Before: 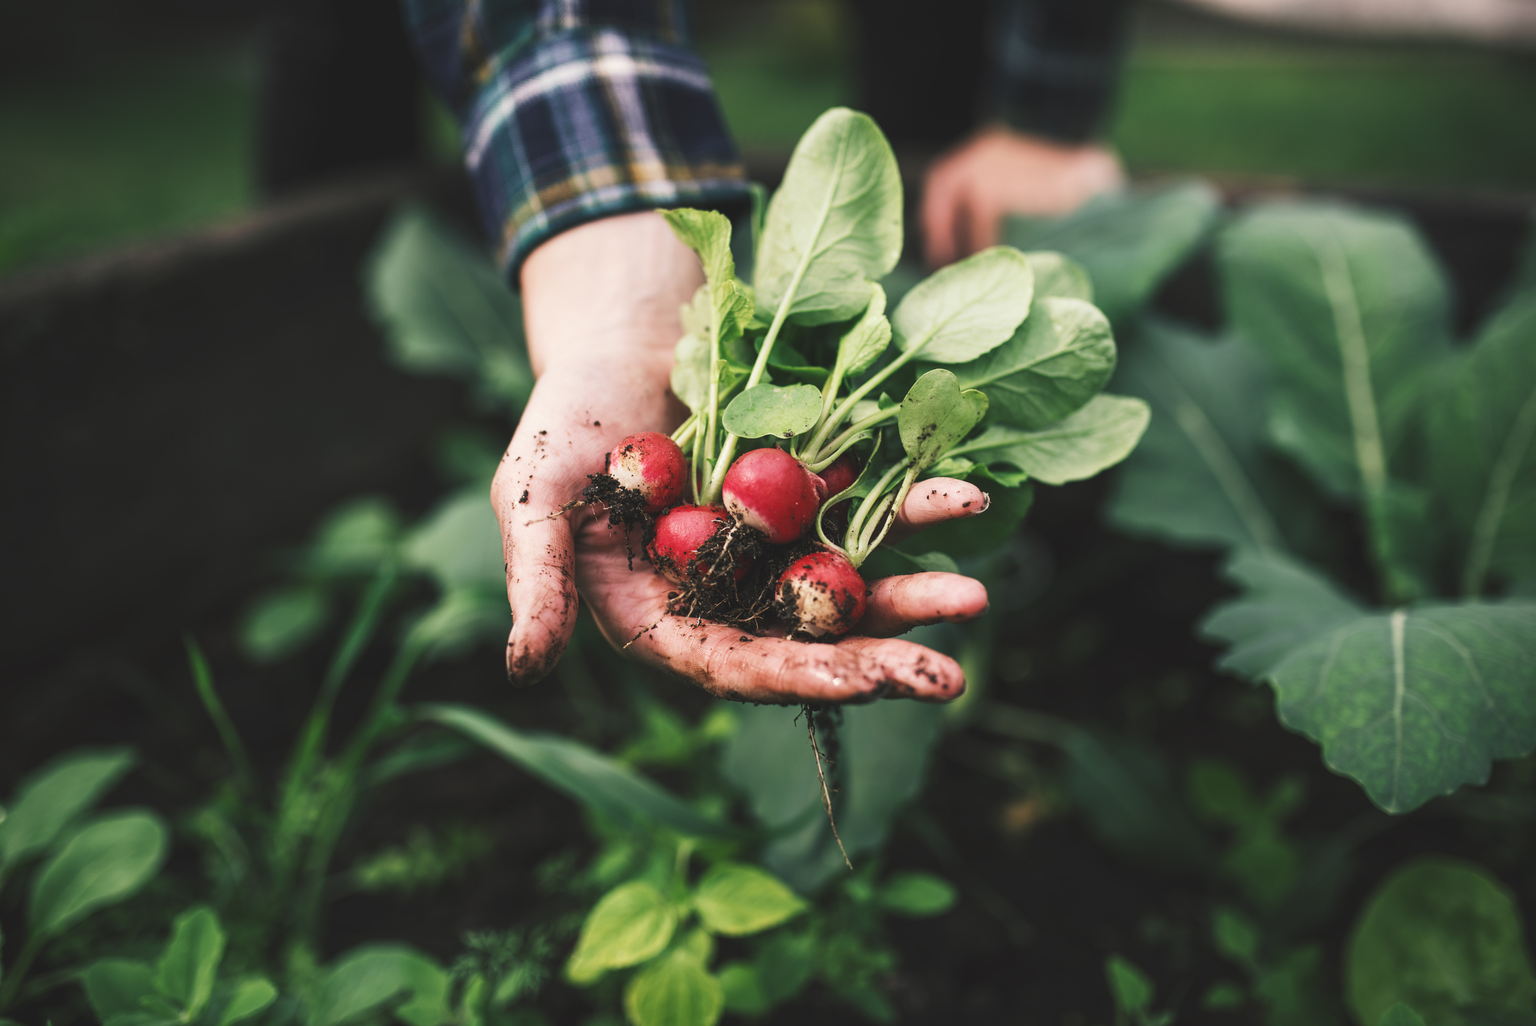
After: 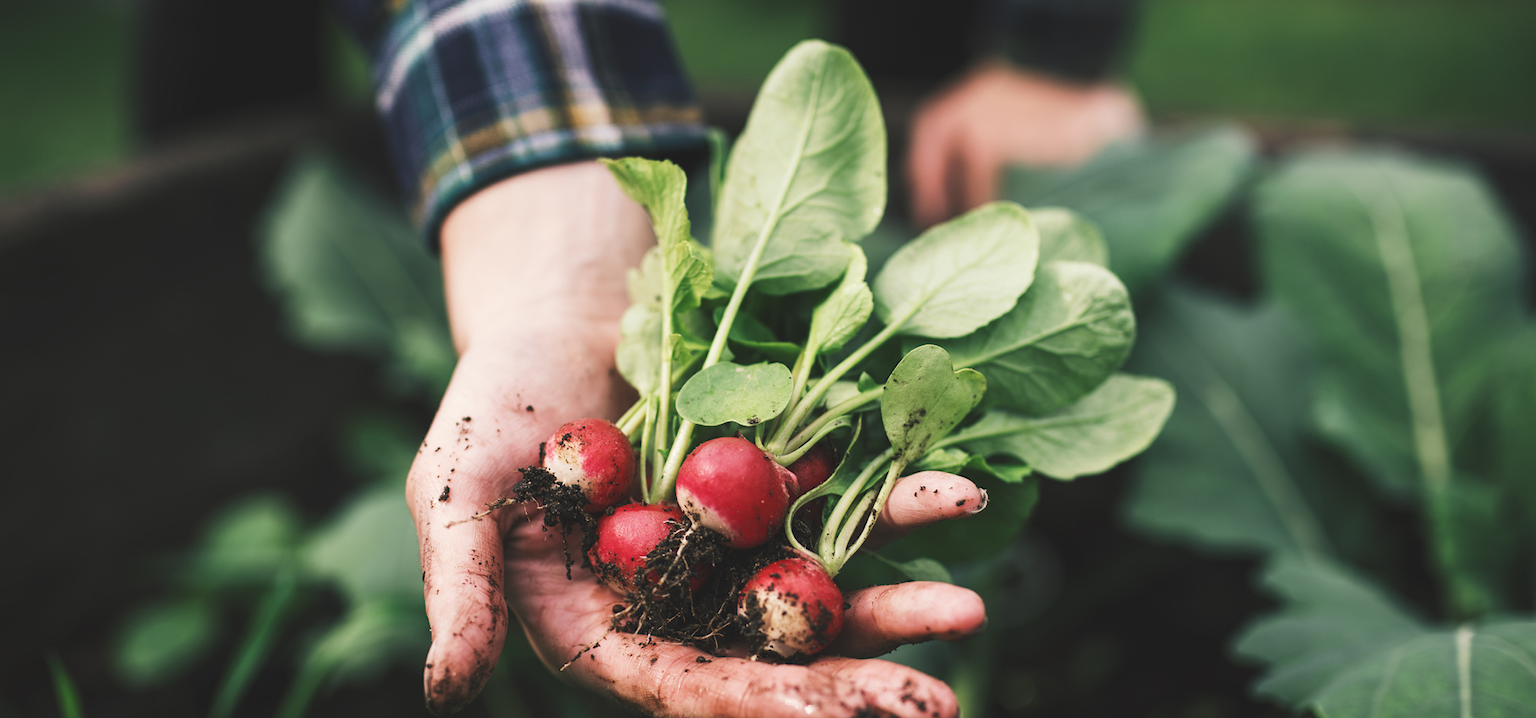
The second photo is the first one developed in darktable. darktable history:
crop and rotate: left 9.319%, top 7.141%, right 4.912%, bottom 32.746%
